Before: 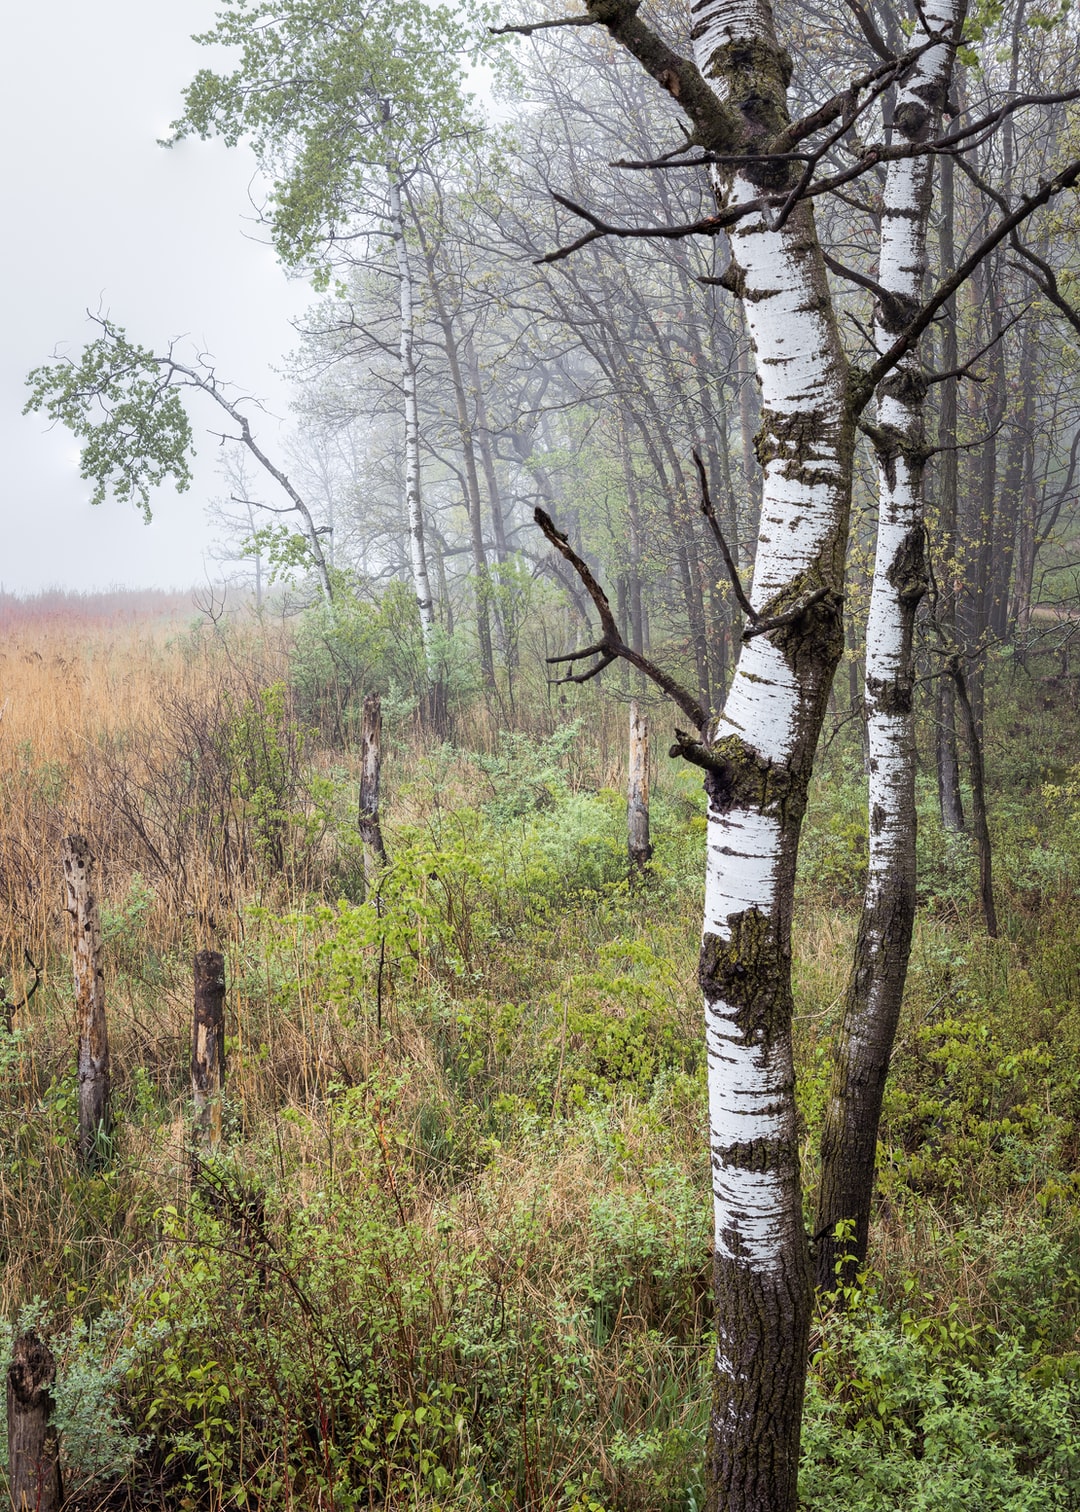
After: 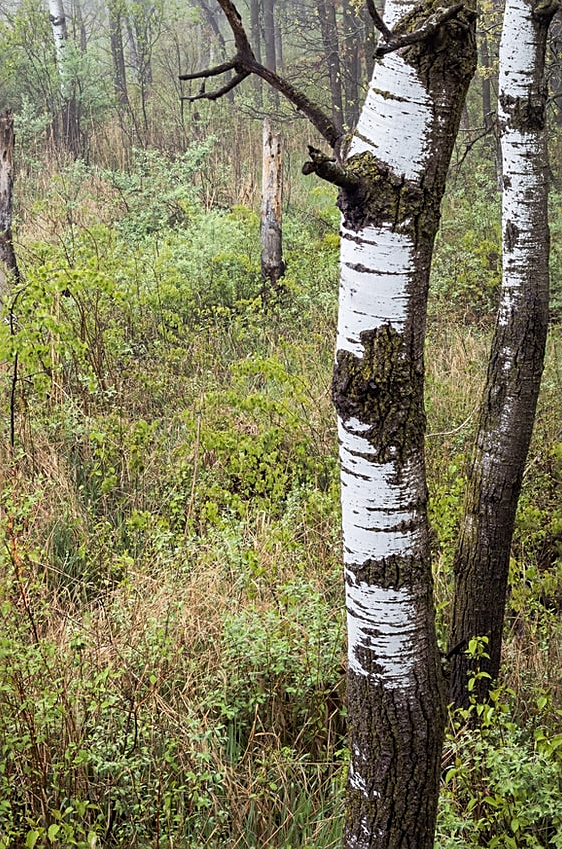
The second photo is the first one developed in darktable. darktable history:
sharpen: on, module defaults
crop: left 34.016%, top 38.595%, right 13.86%, bottom 5.247%
